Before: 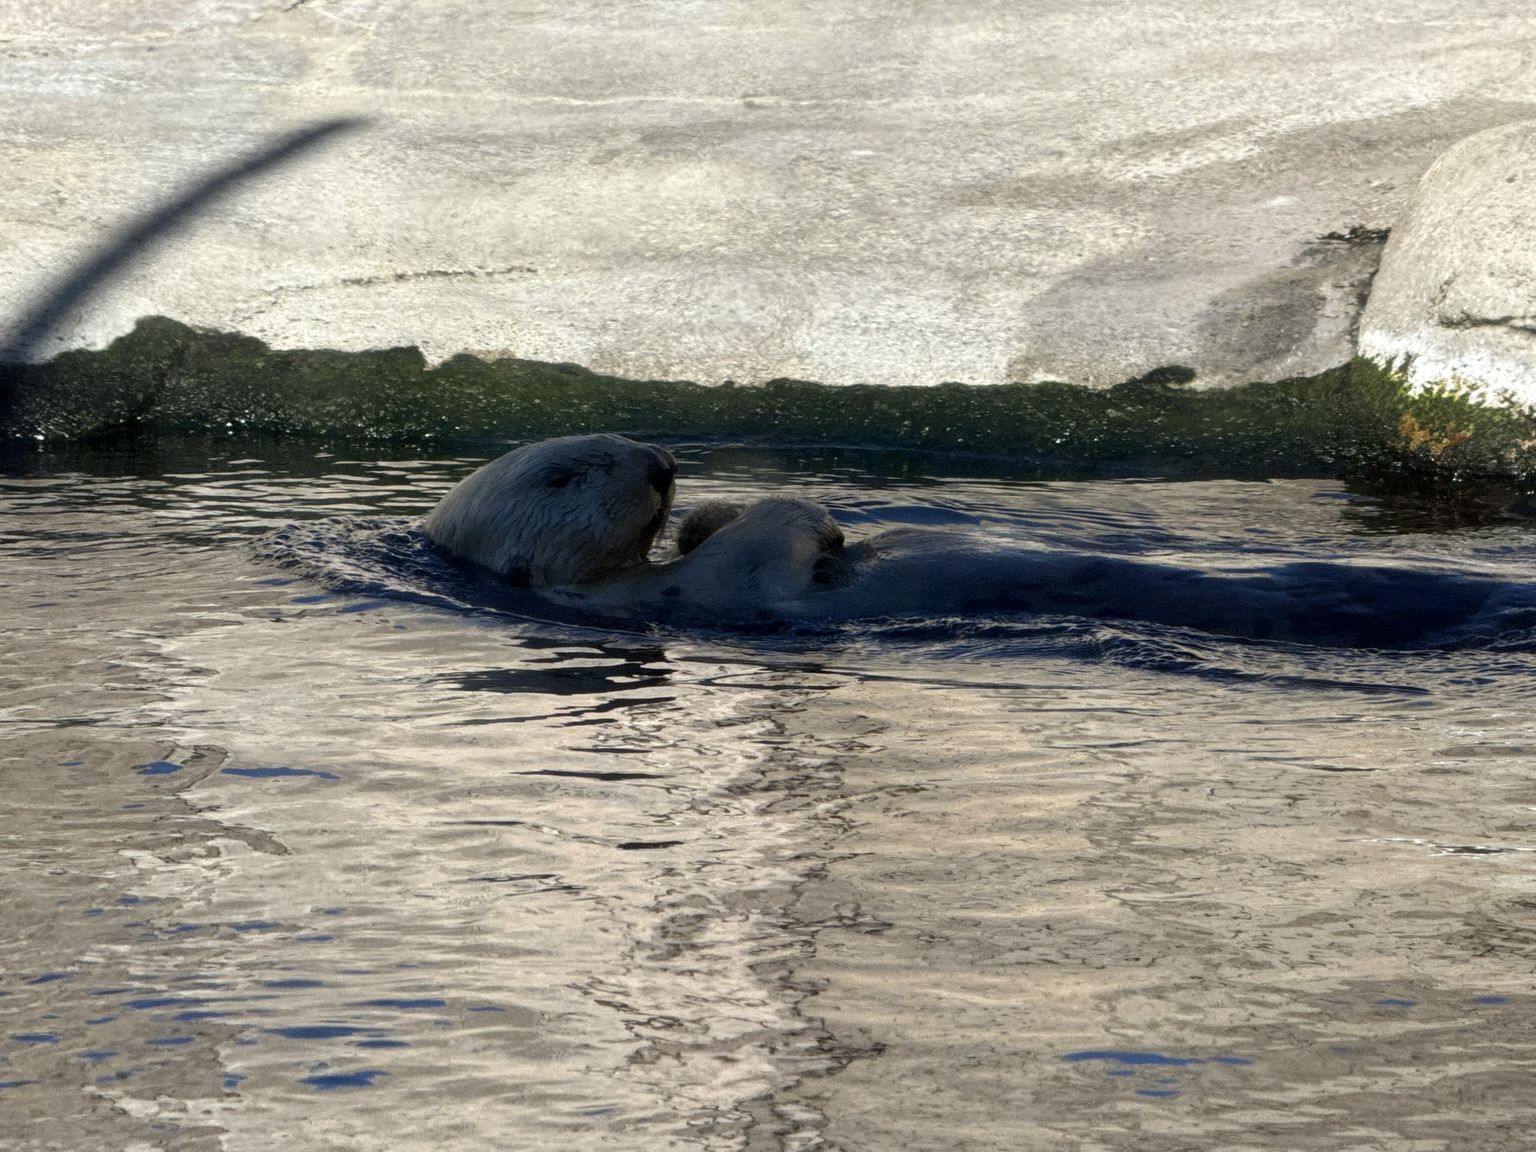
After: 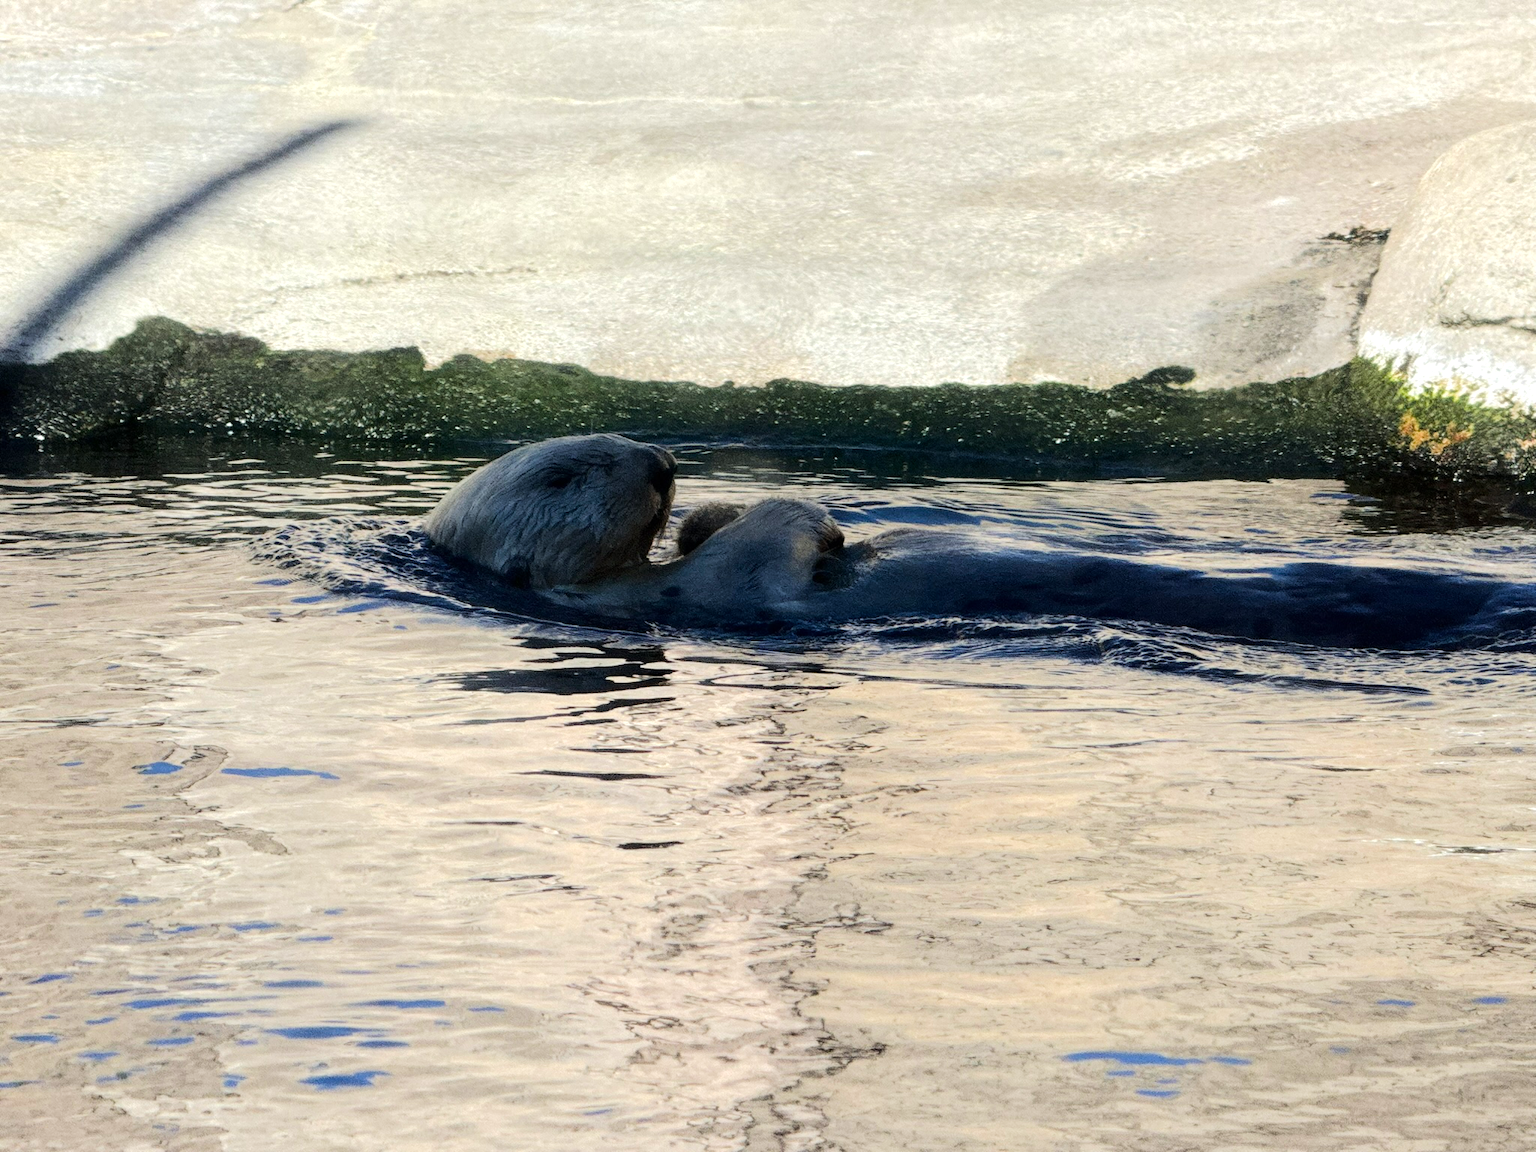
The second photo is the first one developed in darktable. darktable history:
tone equalizer: -7 EV 0.143 EV, -6 EV 0.581 EV, -5 EV 1.13 EV, -4 EV 1.34 EV, -3 EV 1.16 EV, -2 EV 0.6 EV, -1 EV 0.162 EV, edges refinement/feathering 500, mask exposure compensation -1.57 EV, preserve details no
